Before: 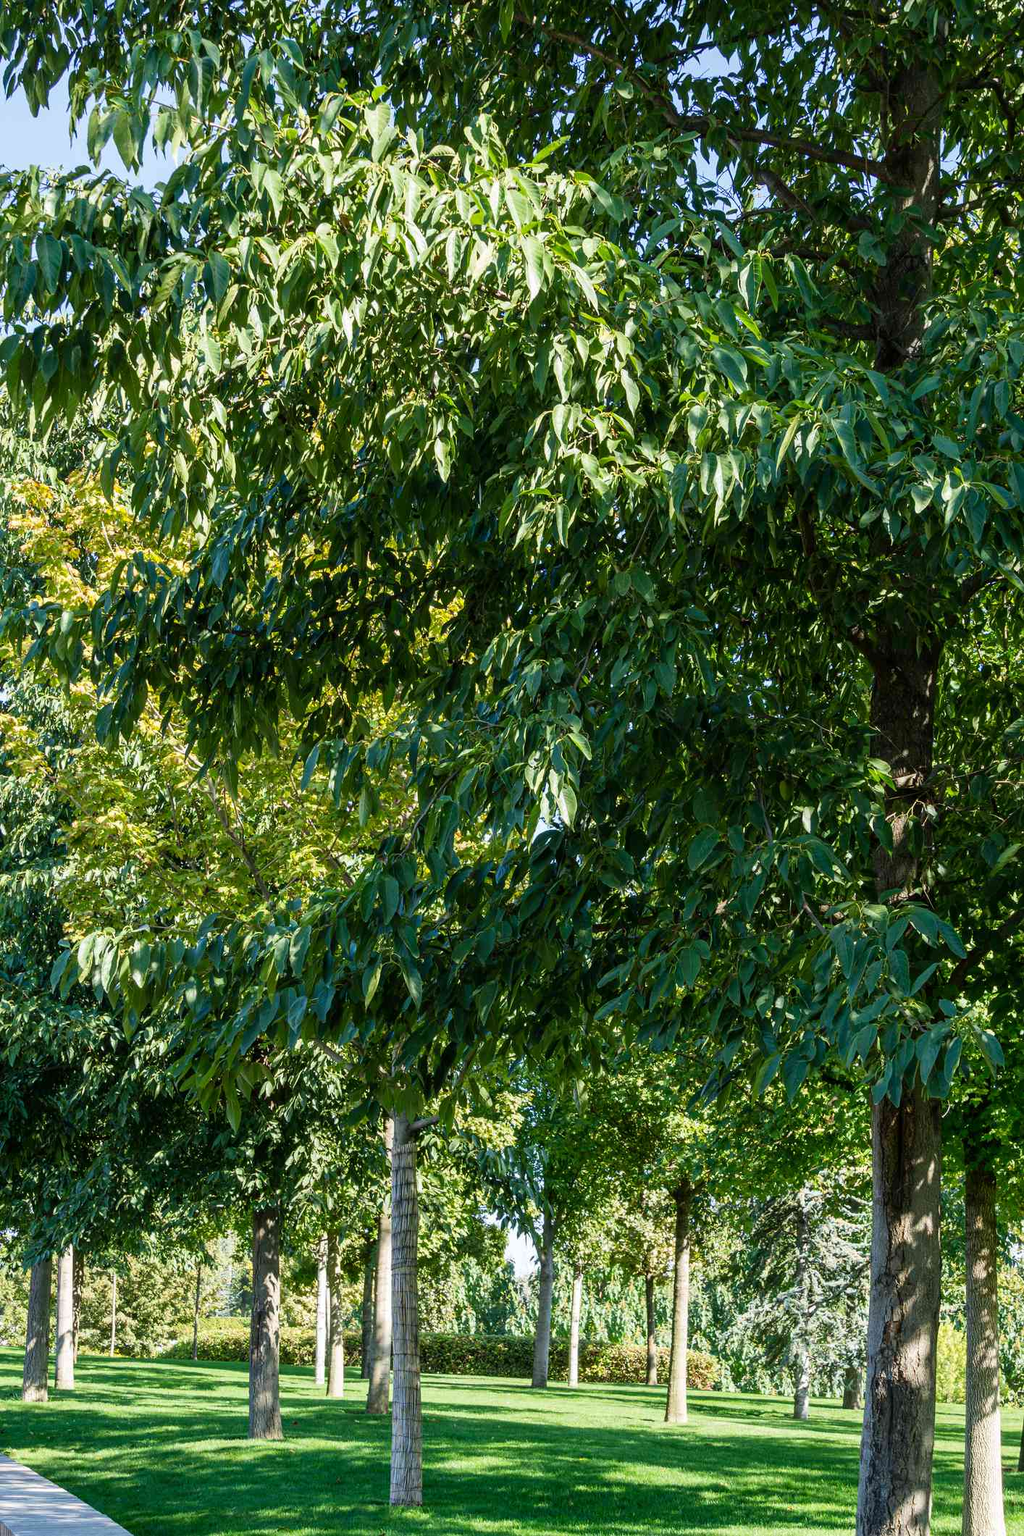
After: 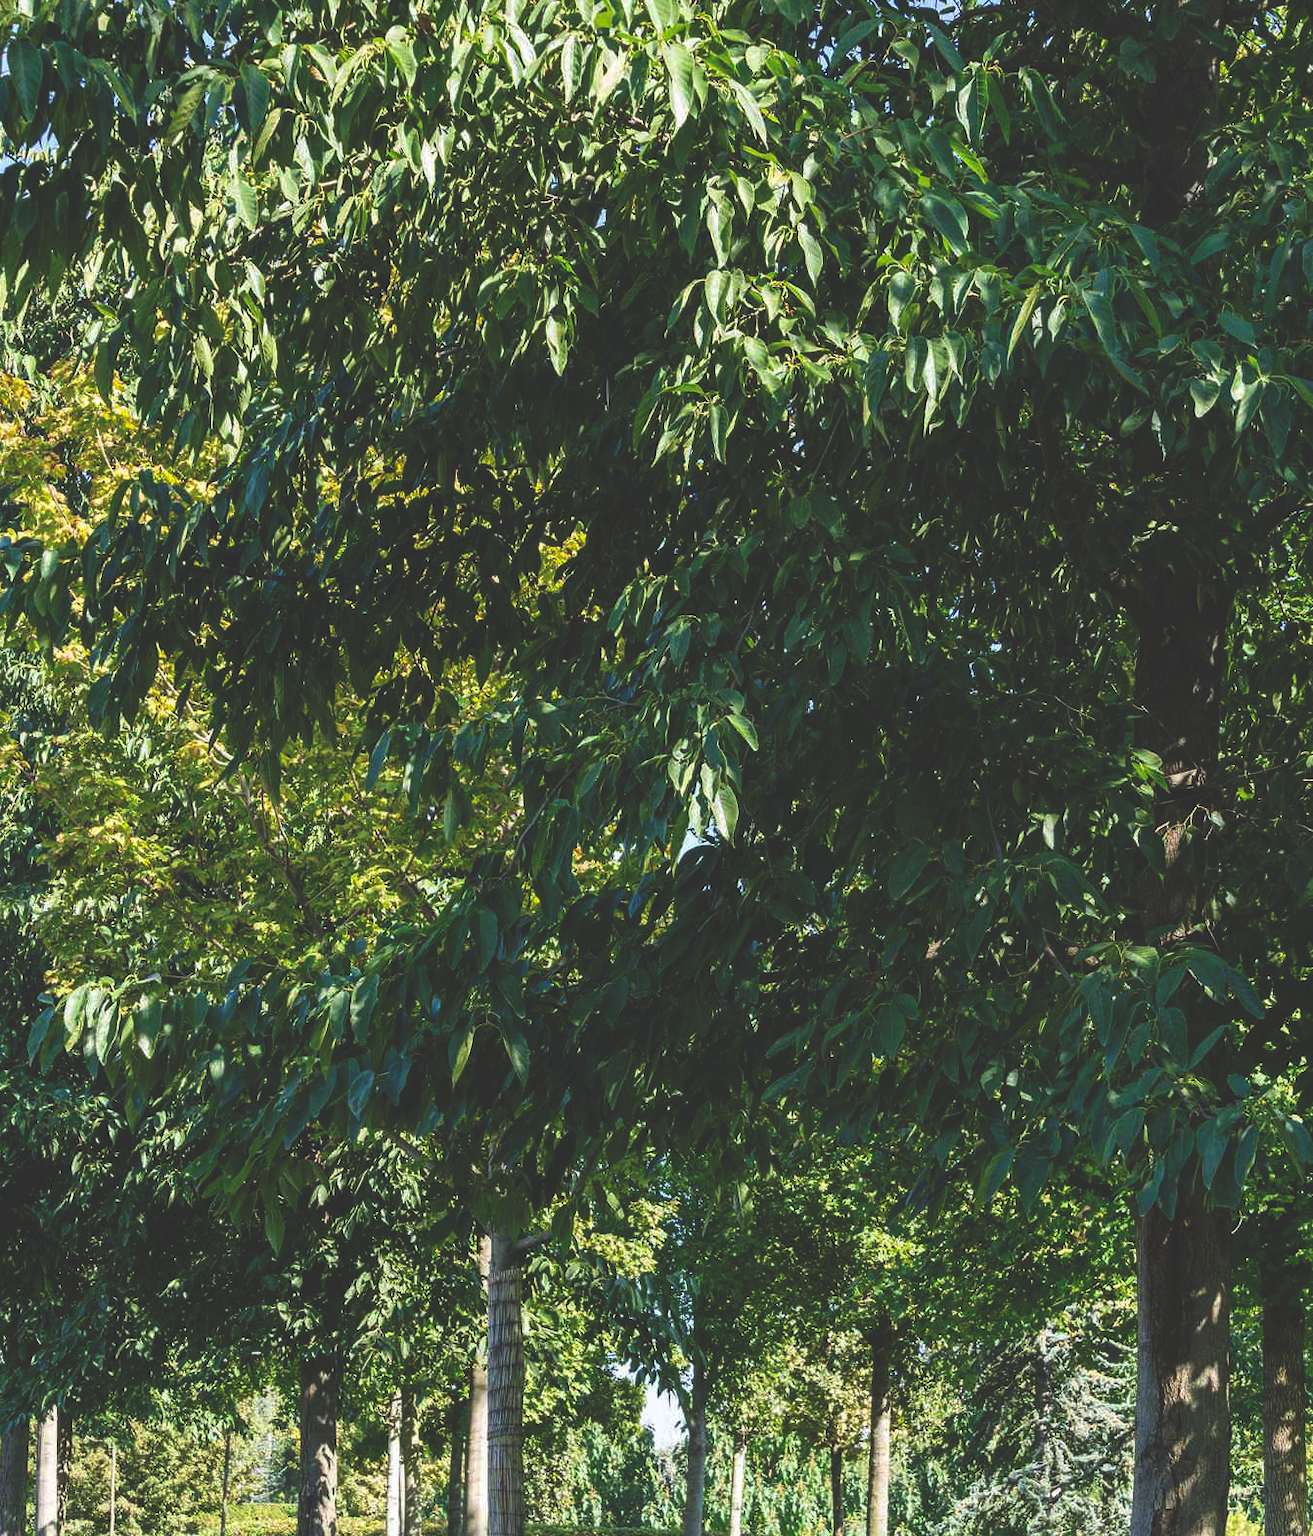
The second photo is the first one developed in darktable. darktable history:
crop and rotate: left 2.991%, top 13.302%, right 1.981%, bottom 12.636%
rgb curve: curves: ch0 [(0, 0.186) (0.314, 0.284) (0.775, 0.708) (1, 1)], compensate middle gray true, preserve colors none
